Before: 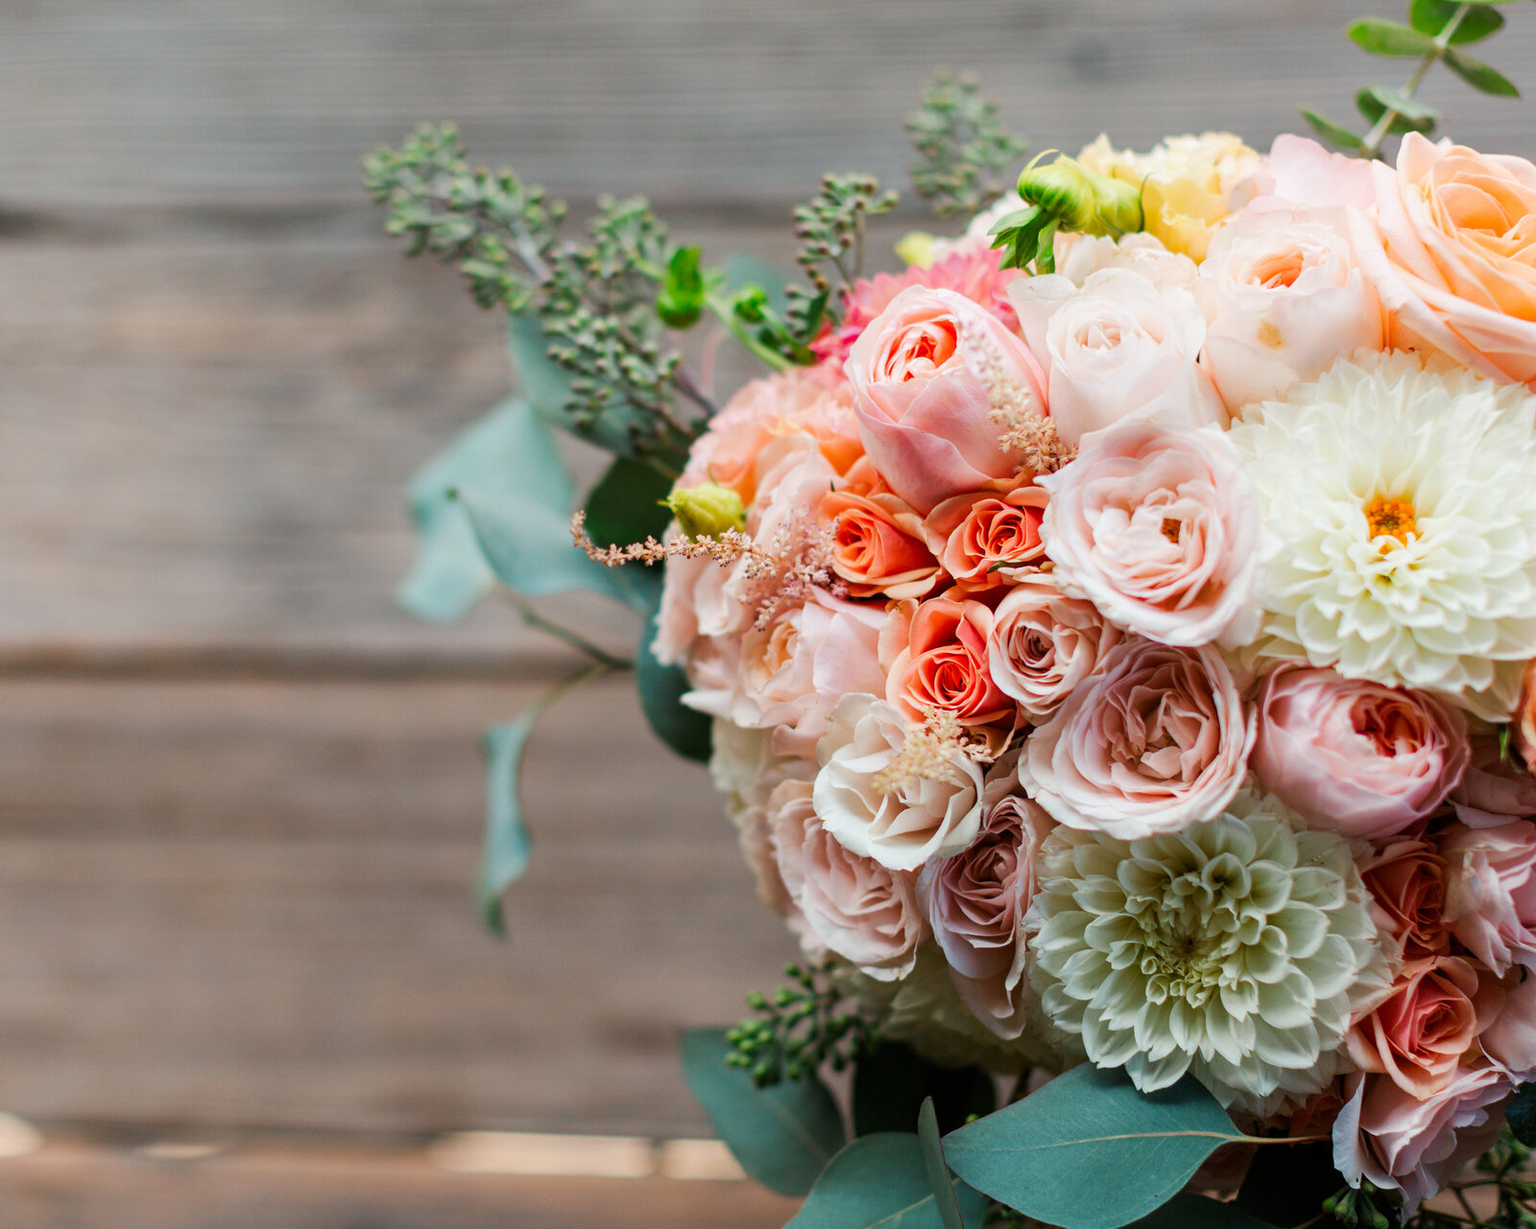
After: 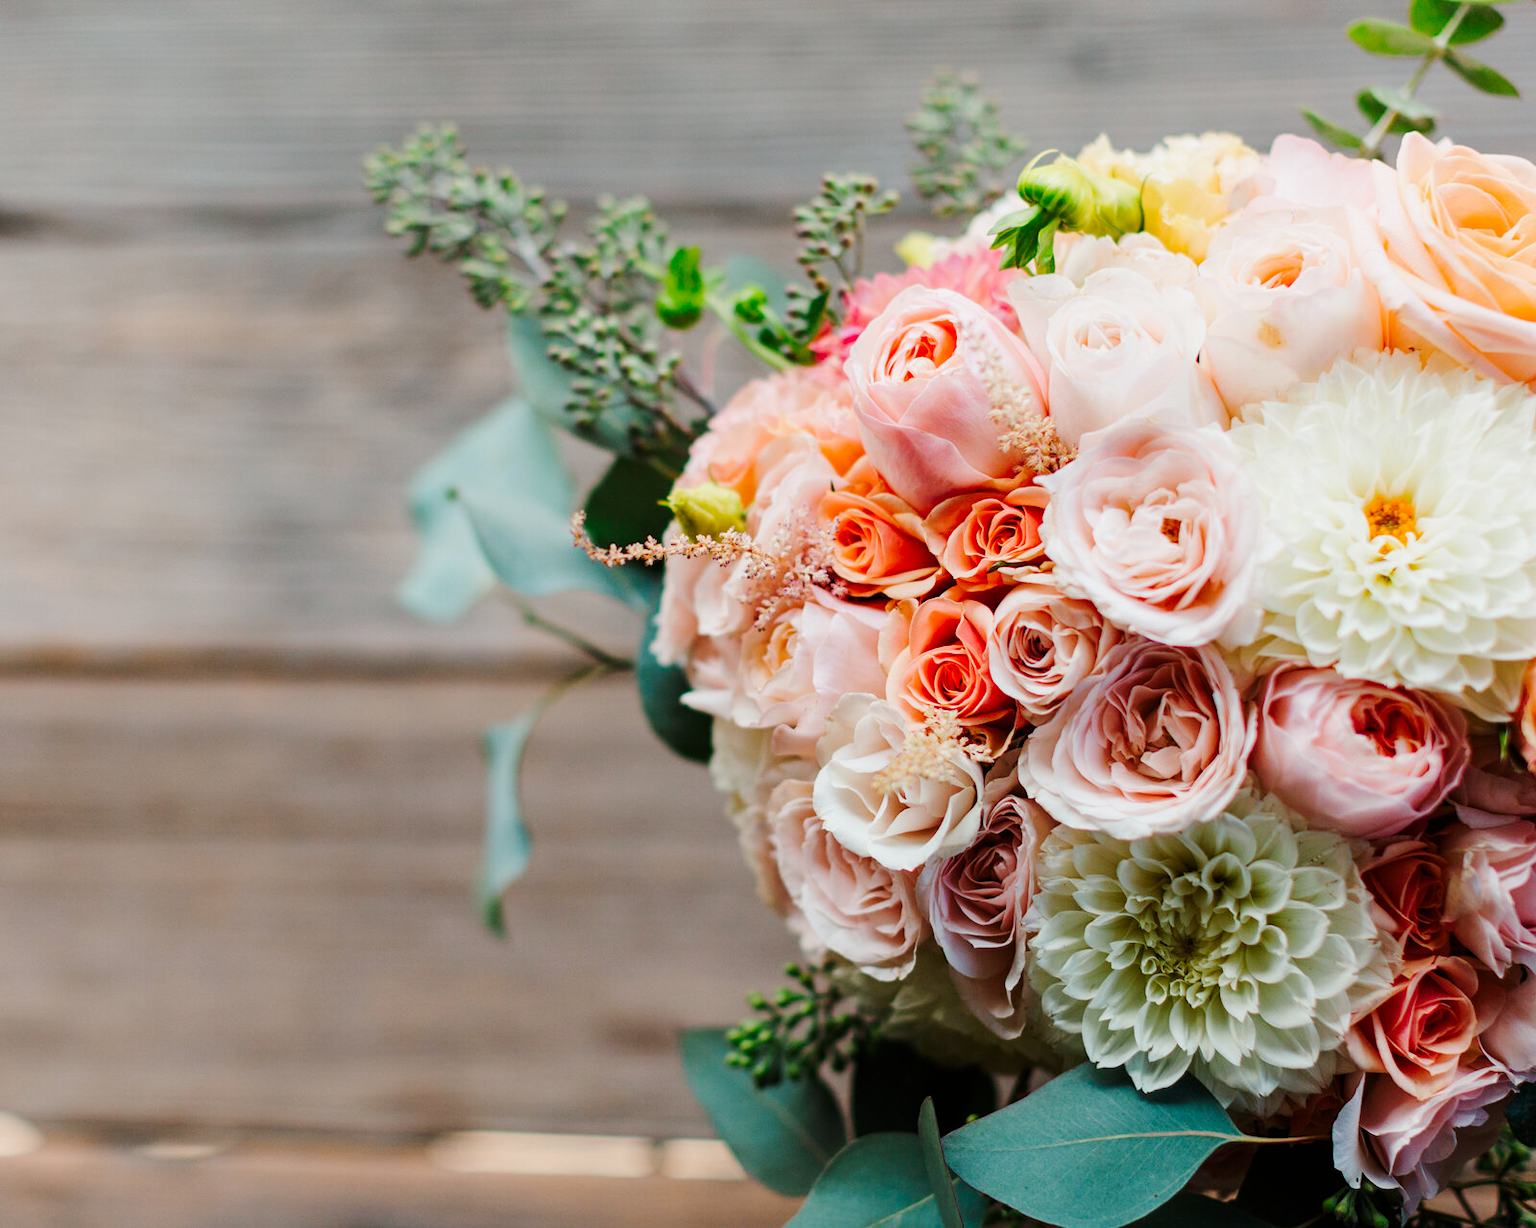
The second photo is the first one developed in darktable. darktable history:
tone curve: curves: ch0 [(0, 0) (0.105, 0.068) (0.181, 0.14) (0.28, 0.259) (0.384, 0.404) (0.485, 0.531) (0.638, 0.681) (0.87, 0.883) (1, 0.977)]; ch1 [(0, 0) (0.161, 0.092) (0.35, 0.33) (0.379, 0.401) (0.456, 0.469) (0.501, 0.499) (0.516, 0.524) (0.562, 0.569) (0.635, 0.646) (1, 1)]; ch2 [(0, 0) (0.371, 0.362) (0.437, 0.437) (0.5, 0.5) (0.53, 0.524) (0.56, 0.561) (0.622, 0.606) (1, 1)], preserve colors none
